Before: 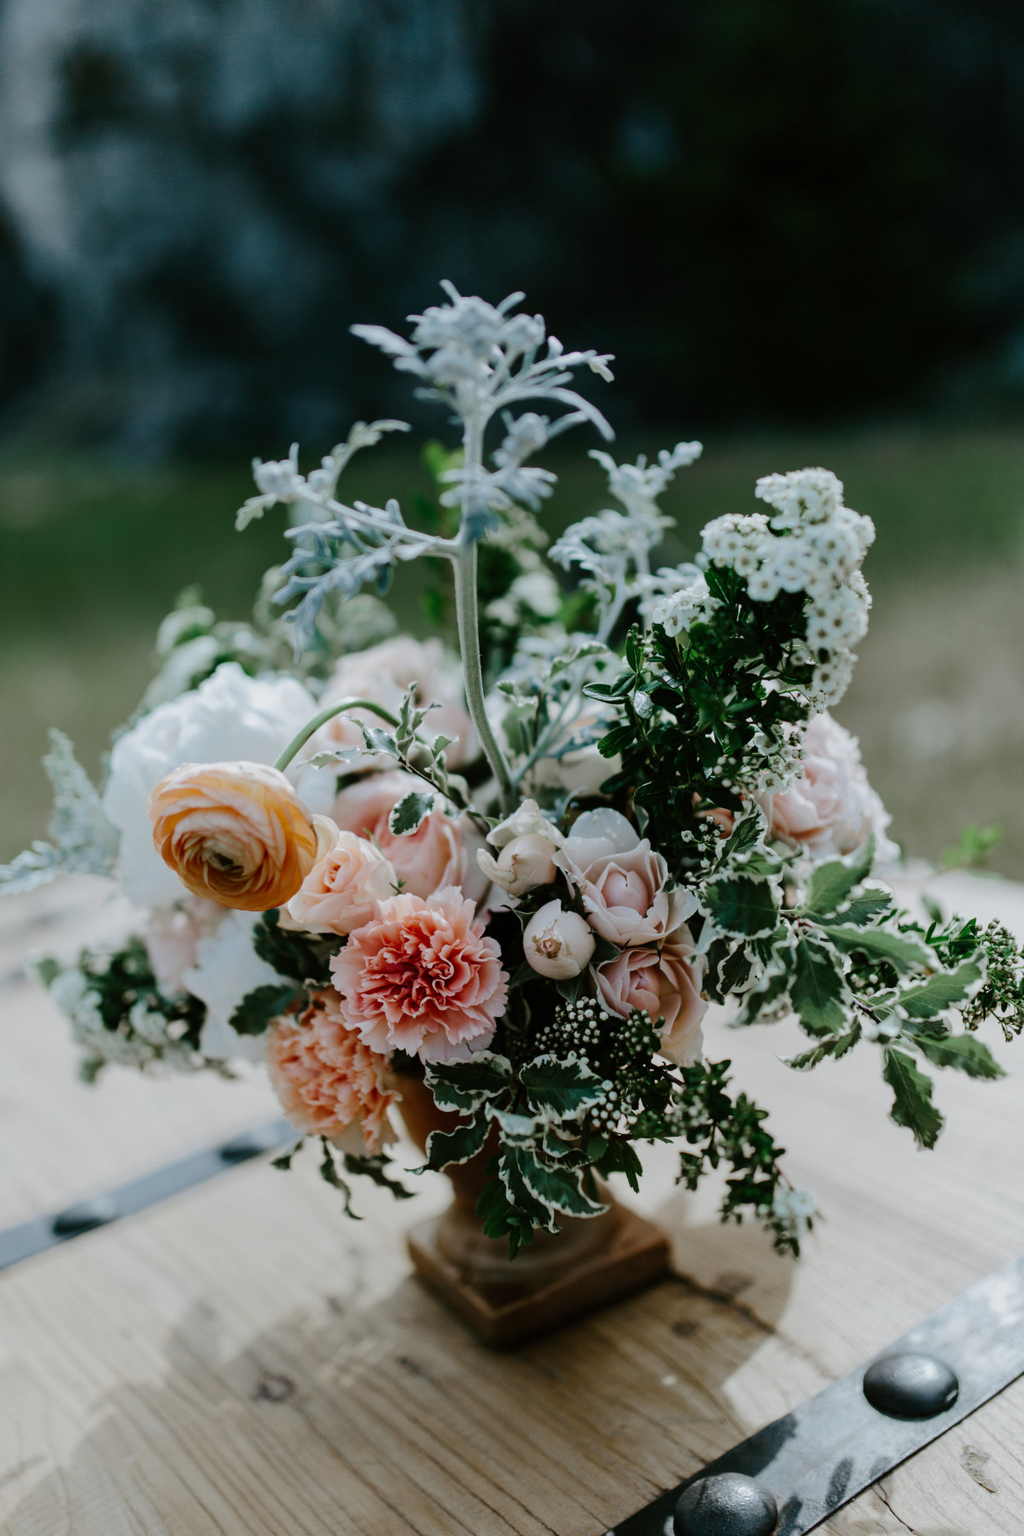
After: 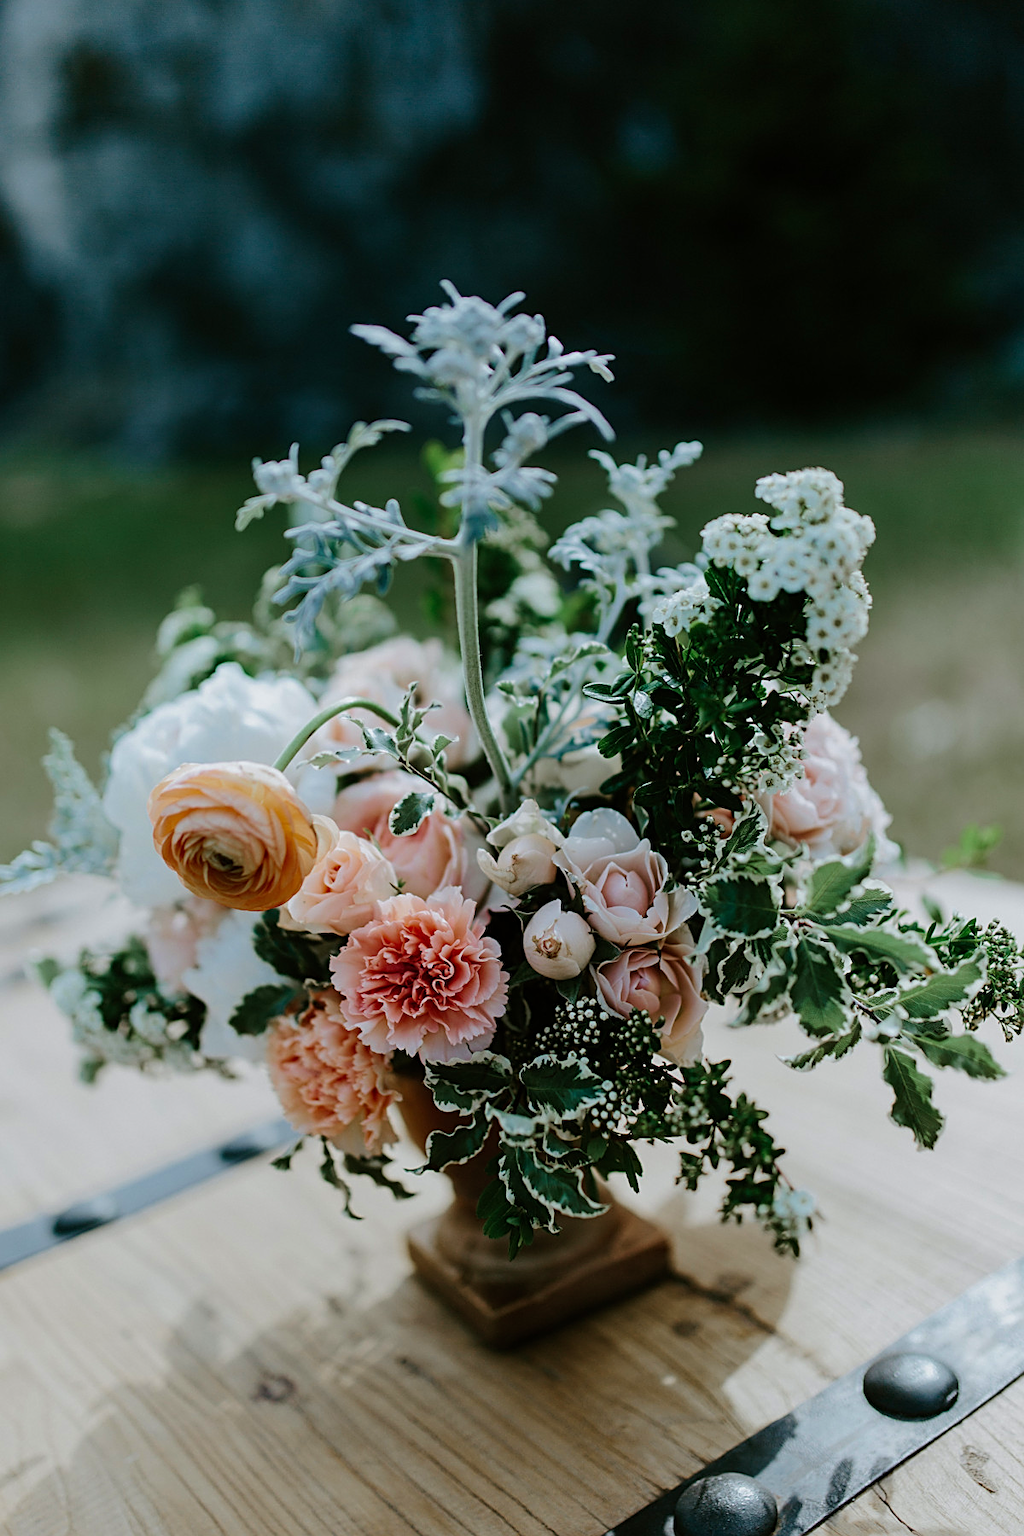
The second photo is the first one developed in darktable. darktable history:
sharpen: on, module defaults
velvia: strength 26.42%
